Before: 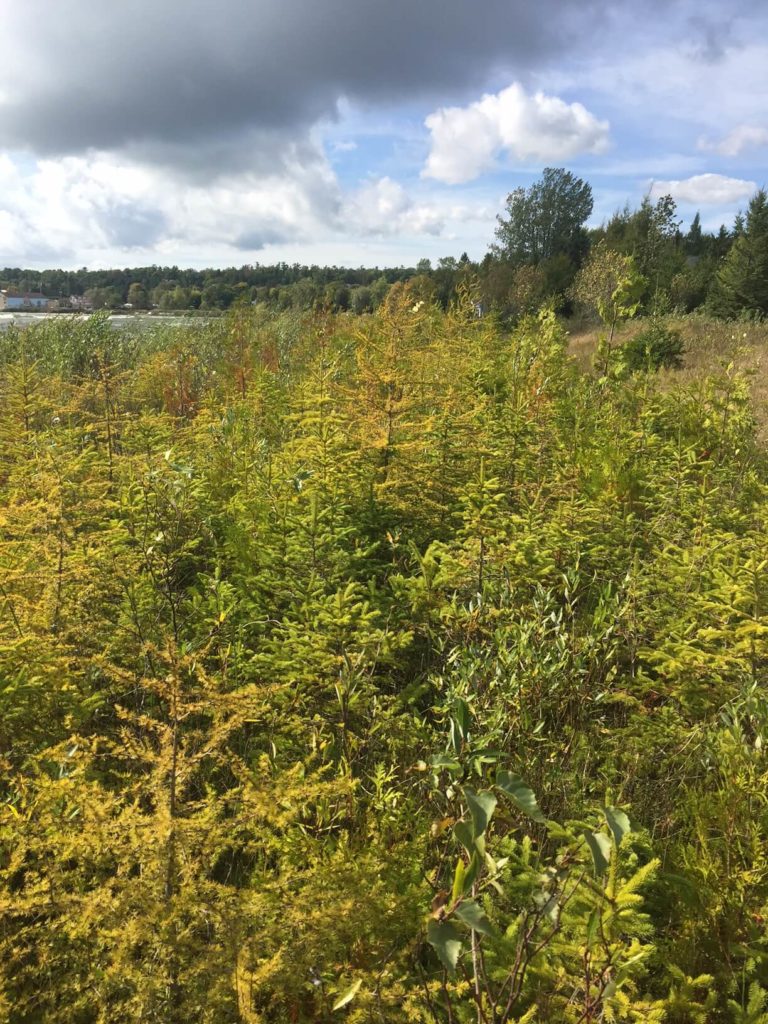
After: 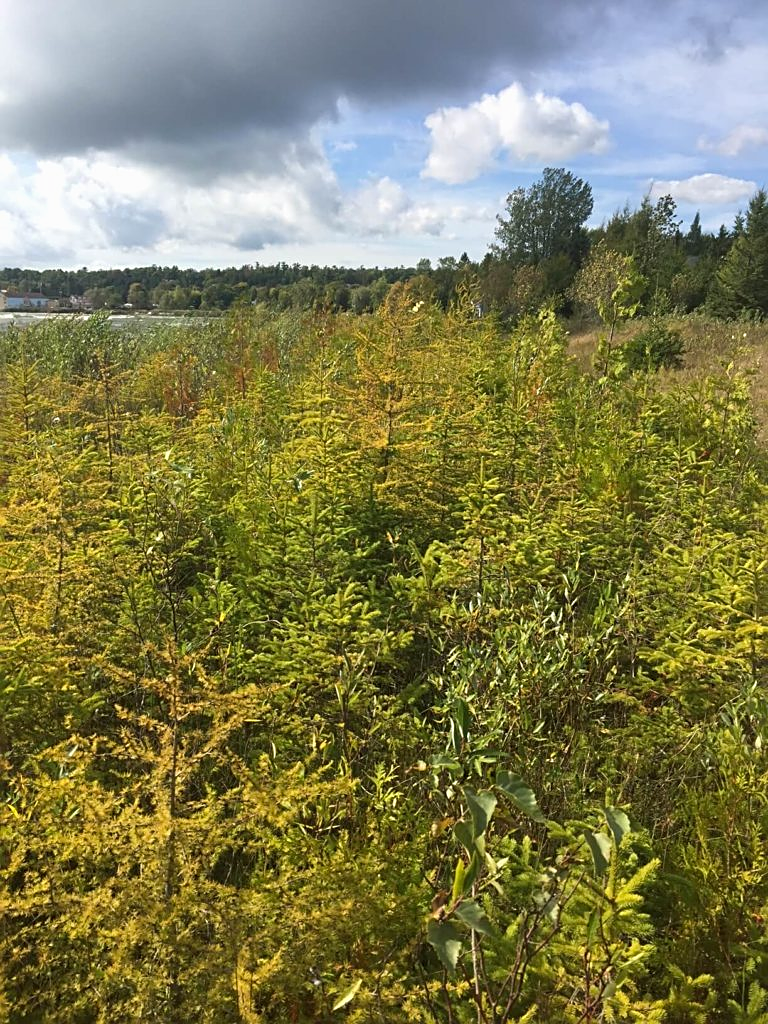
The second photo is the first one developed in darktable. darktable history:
base curve: curves: ch0 [(0, 0) (0.989, 0.992)], preserve colors none
contrast brightness saturation: contrast -0.014, brightness -0.013, saturation 0.035
sharpen: on, module defaults
